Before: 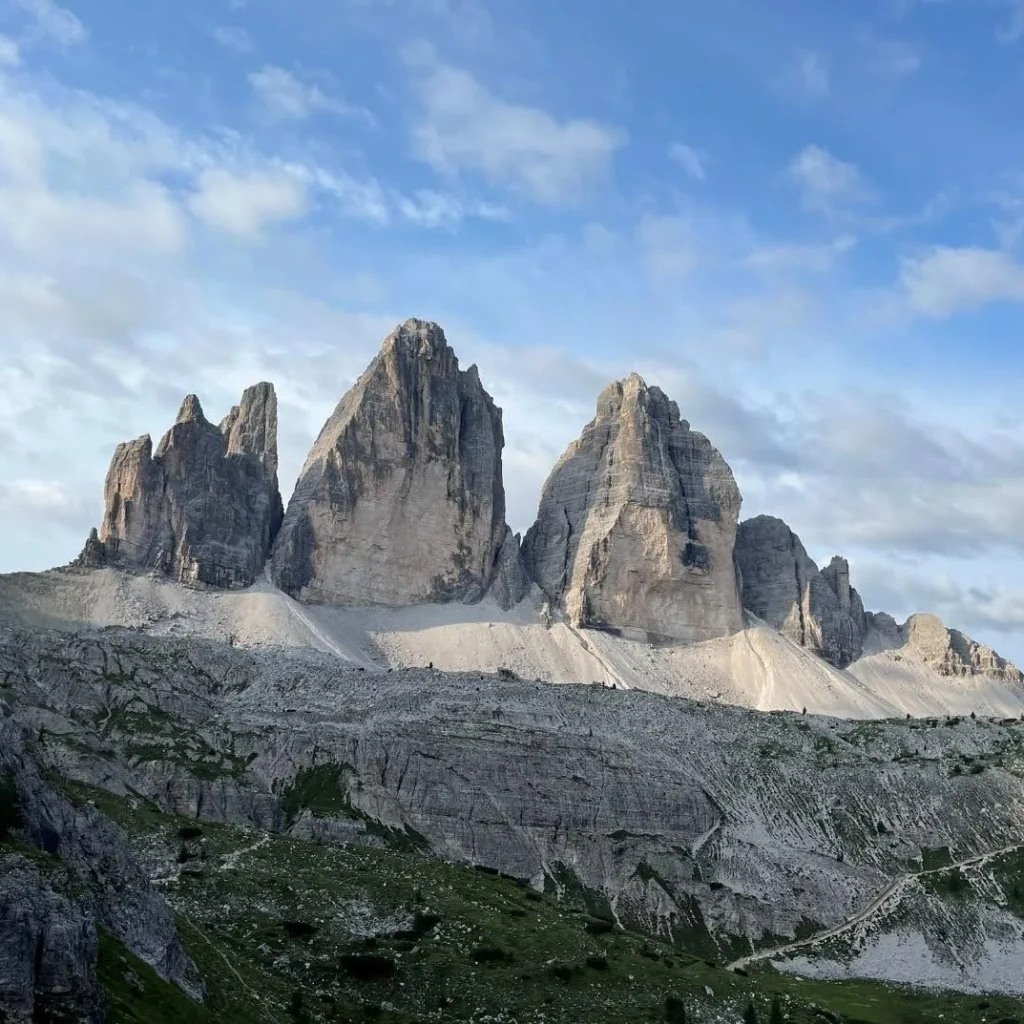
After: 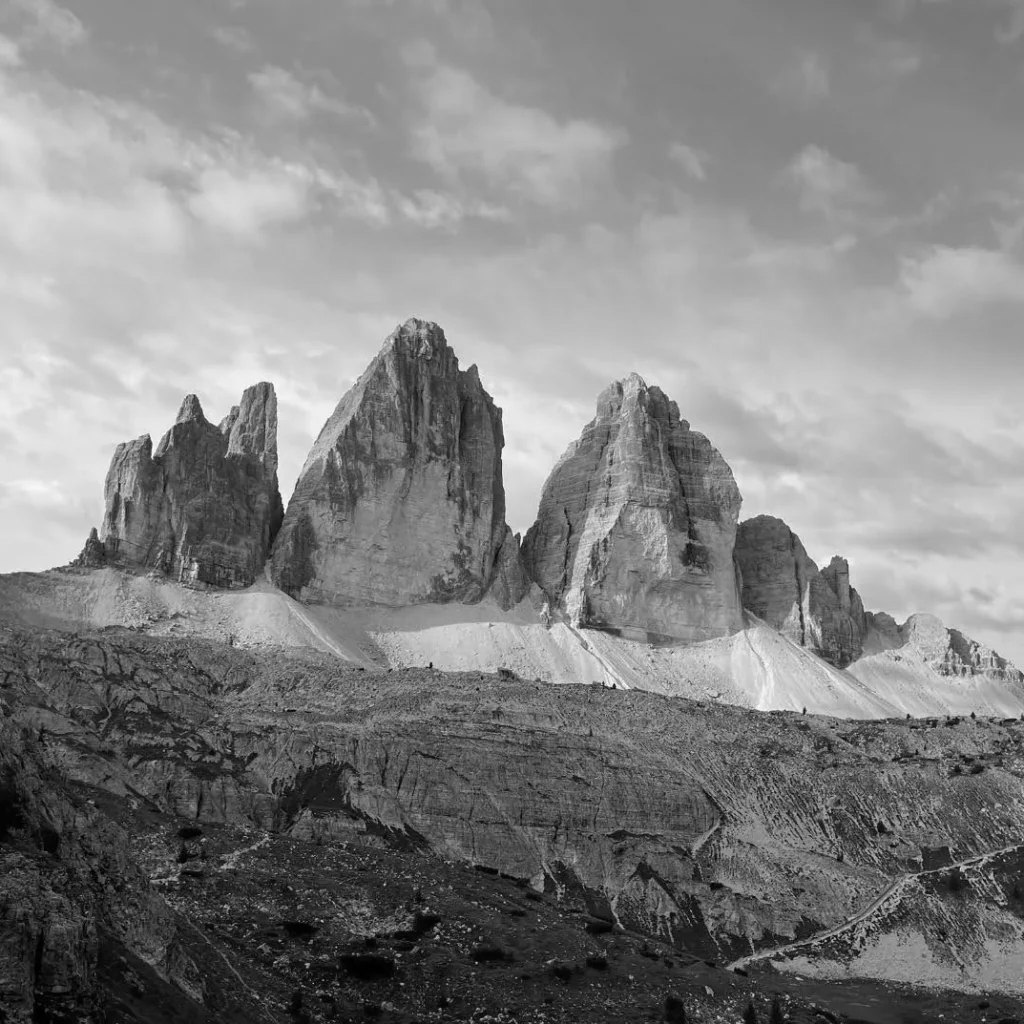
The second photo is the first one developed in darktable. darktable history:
color correction: highlights a* 1.59, highlights b* -1.7, saturation 2.48
monochrome: on, module defaults
